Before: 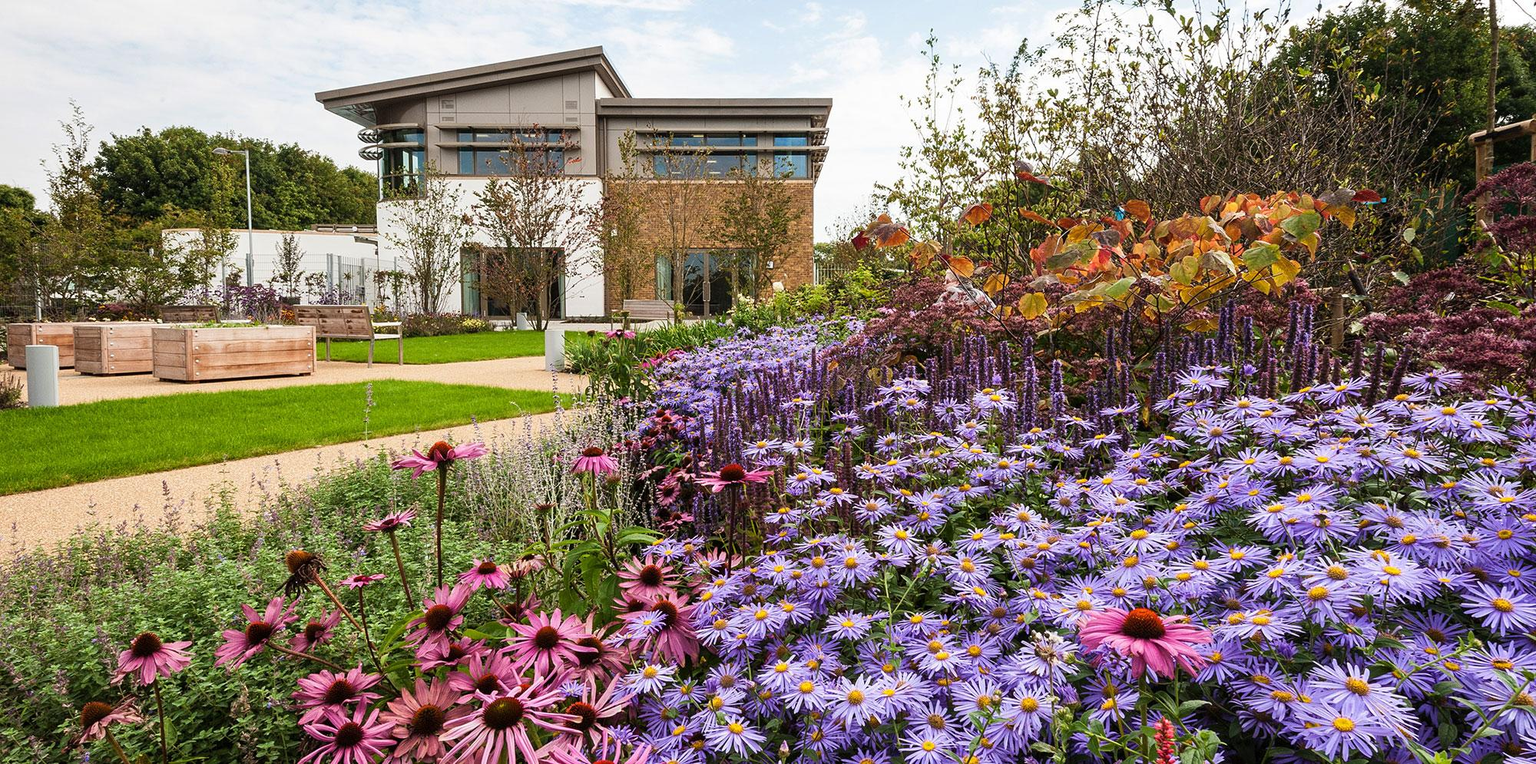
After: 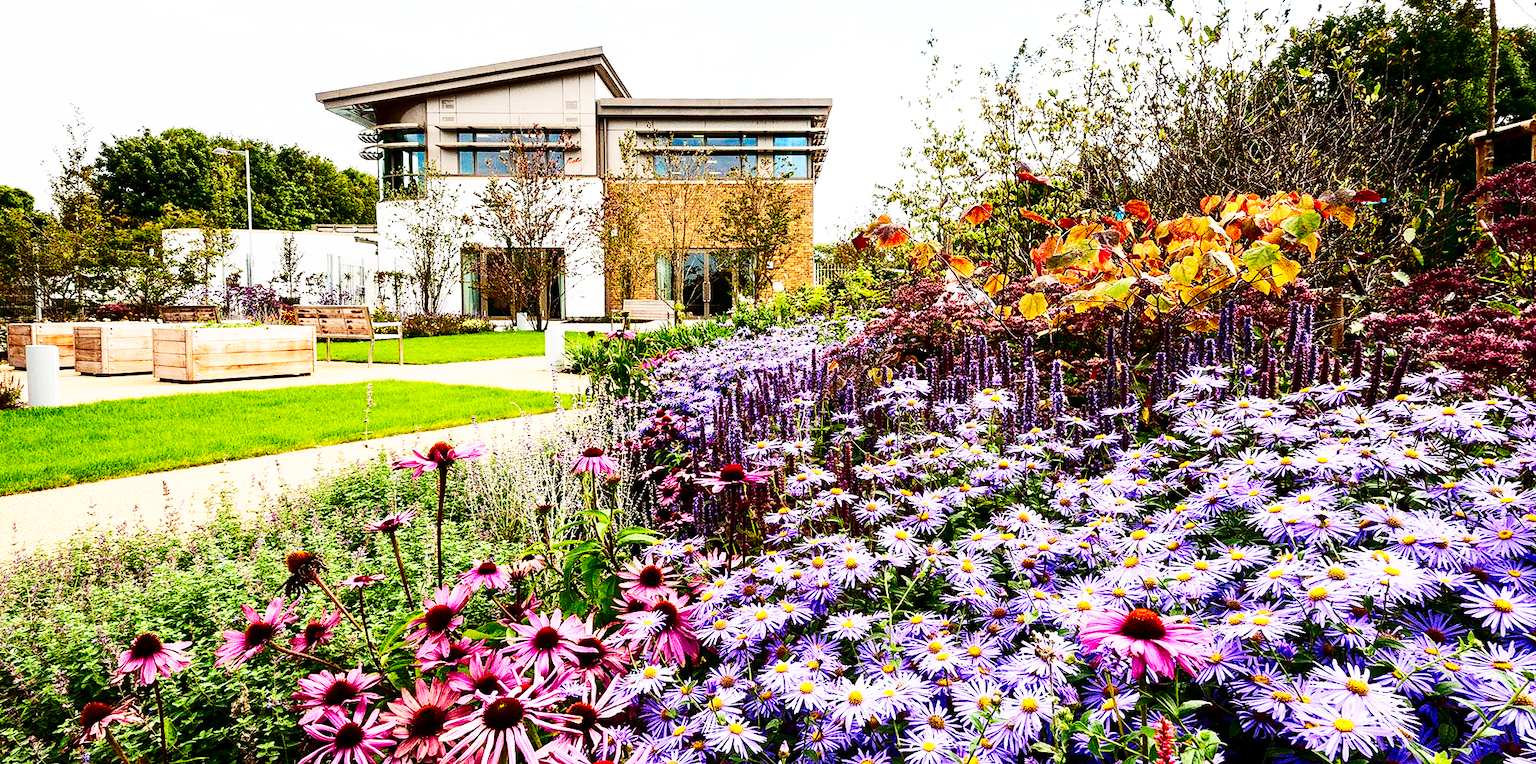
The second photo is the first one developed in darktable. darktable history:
contrast brightness saturation: contrast 0.22, brightness -0.19, saturation 0.24
base curve: curves: ch0 [(0, 0) (0.007, 0.004) (0.027, 0.03) (0.046, 0.07) (0.207, 0.54) (0.442, 0.872) (0.673, 0.972) (1, 1)], preserve colors none
